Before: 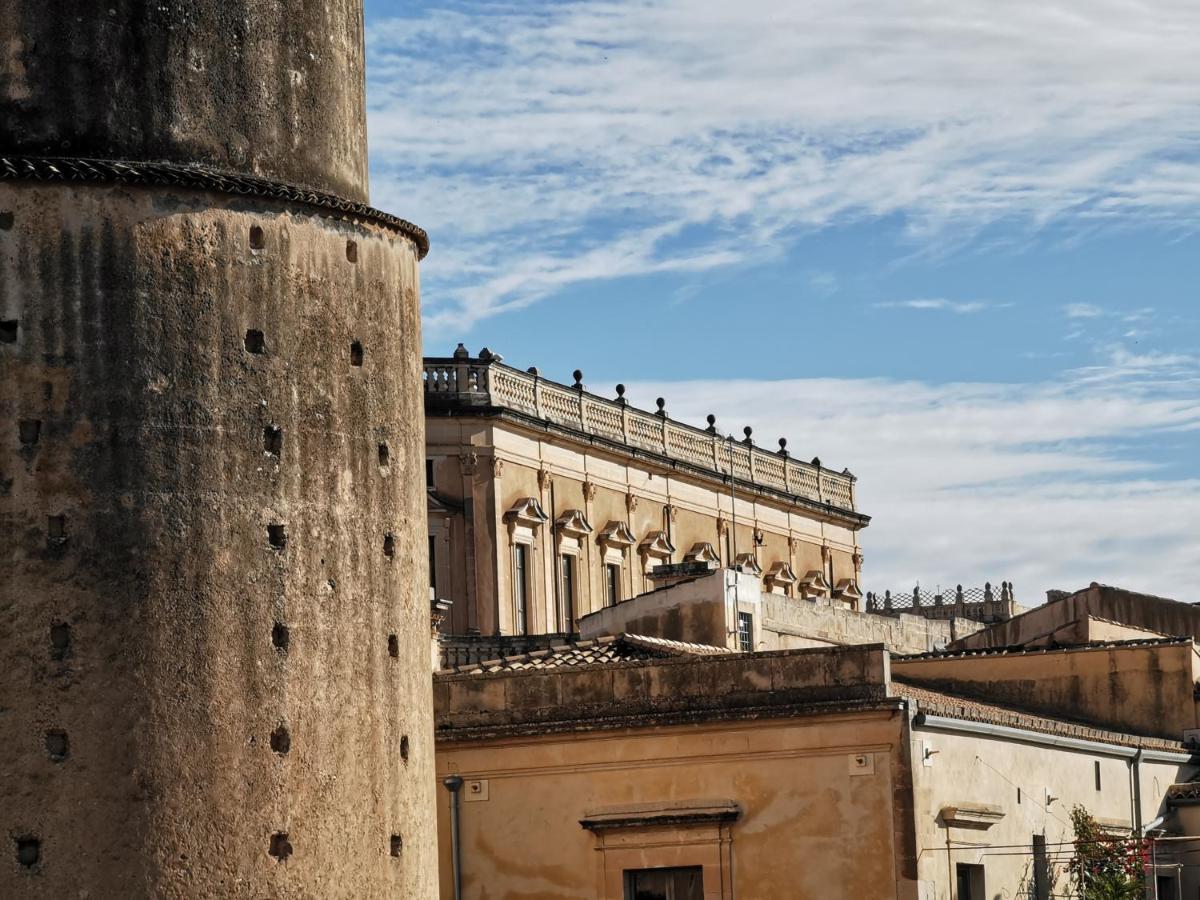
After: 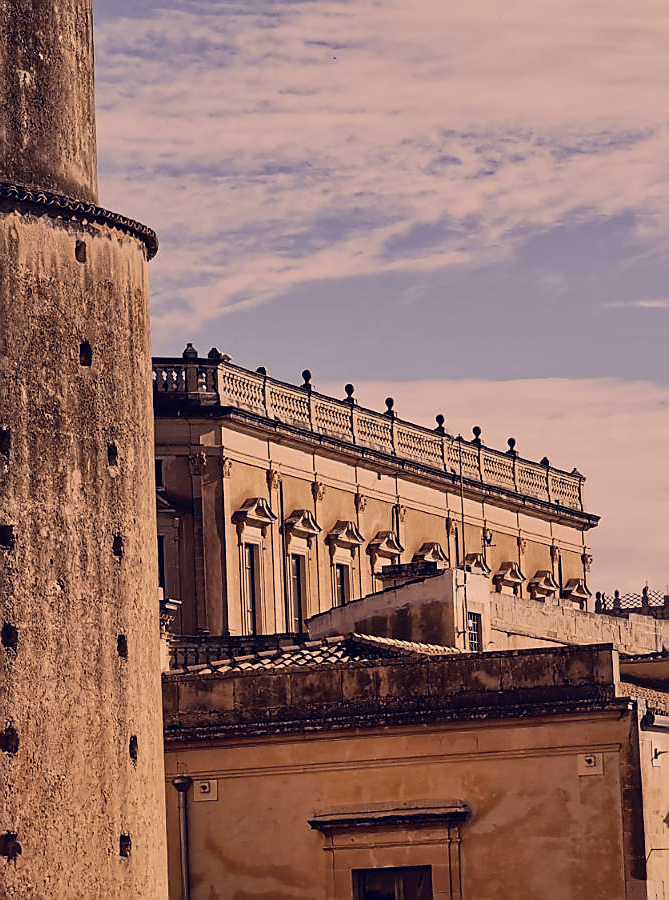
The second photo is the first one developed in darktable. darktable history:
crop and rotate: left 22.601%, right 21.624%
color balance rgb: power › chroma 1.572%, power › hue 26.1°, highlights gain › chroma 0.232%, highlights gain › hue 332.32°, linear chroma grading › global chroma 15.43%, perceptual saturation grading › global saturation 8.497%
sharpen: radius 1.386, amount 1.266, threshold 0.791
tone equalizer: on, module defaults
exposure: exposure -0.899 EV, compensate highlight preservation false
tone curve: curves: ch0 [(0, 0) (0.003, 0.012) (0.011, 0.02) (0.025, 0.032) (0.044, 0.046) (0.069, 0.06) (0.1, 0.09) (0.136, 0.133) (0.177, 0.182) (0.224, 0.247) (0.277, 0.316) (0.335, 0.396) (0.399, 0.48) (0.468, 0.568) (0.543, 0.646) (0.623, 0.717) (0.709, 0.777) (0.801, 0.846) (0.898, 0.912) (1, 1)], color space Lab, independent channels, preserve colors none
color correction: highlights a* 19.68, highlights b* 27.76, shadows a* 3.48, shadows b* -16.75, saturation 0.727
